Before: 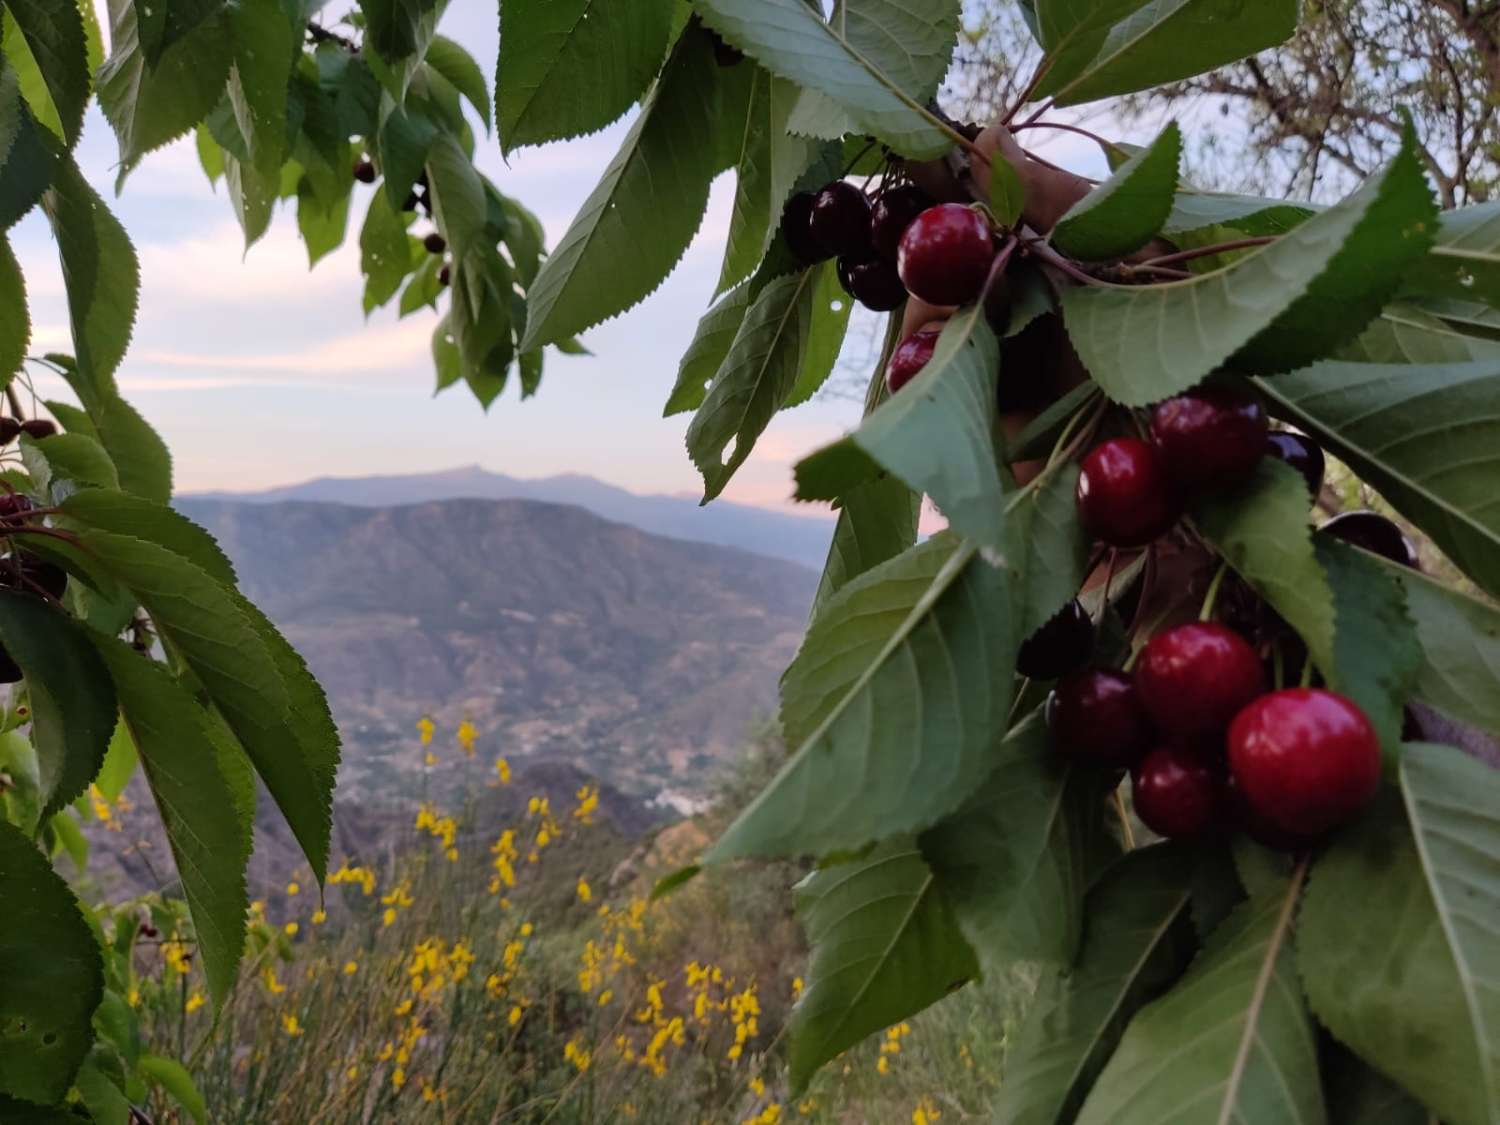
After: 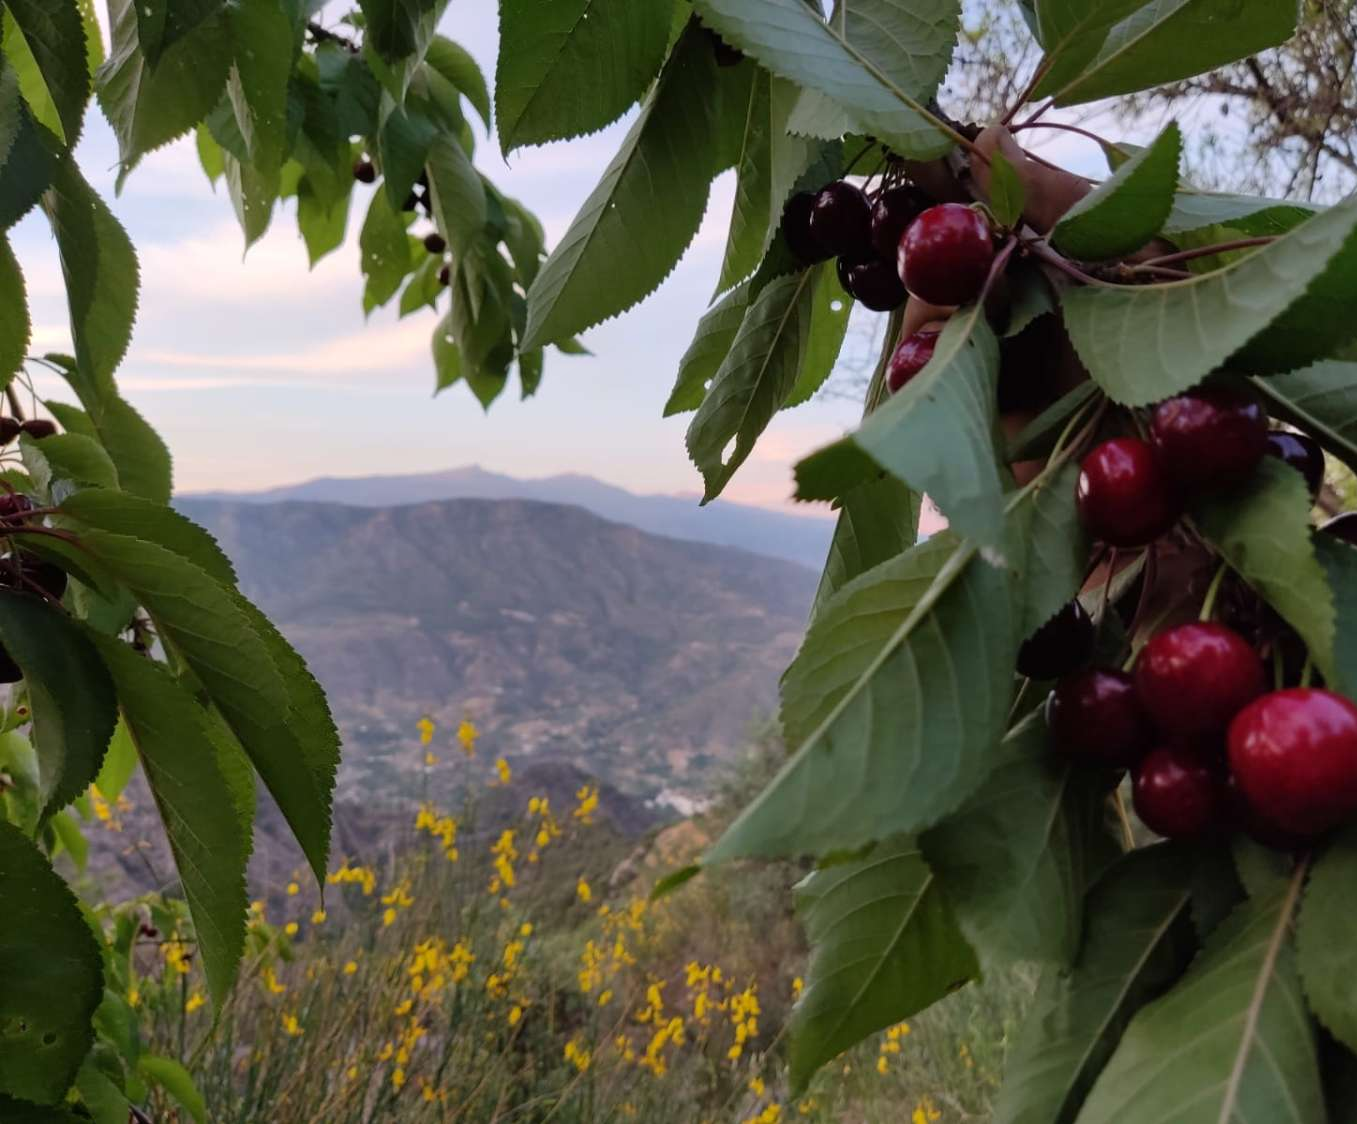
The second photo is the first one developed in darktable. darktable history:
crop: right 9.505%, bottom 0.023%
tone equalizer: on, module defaults
